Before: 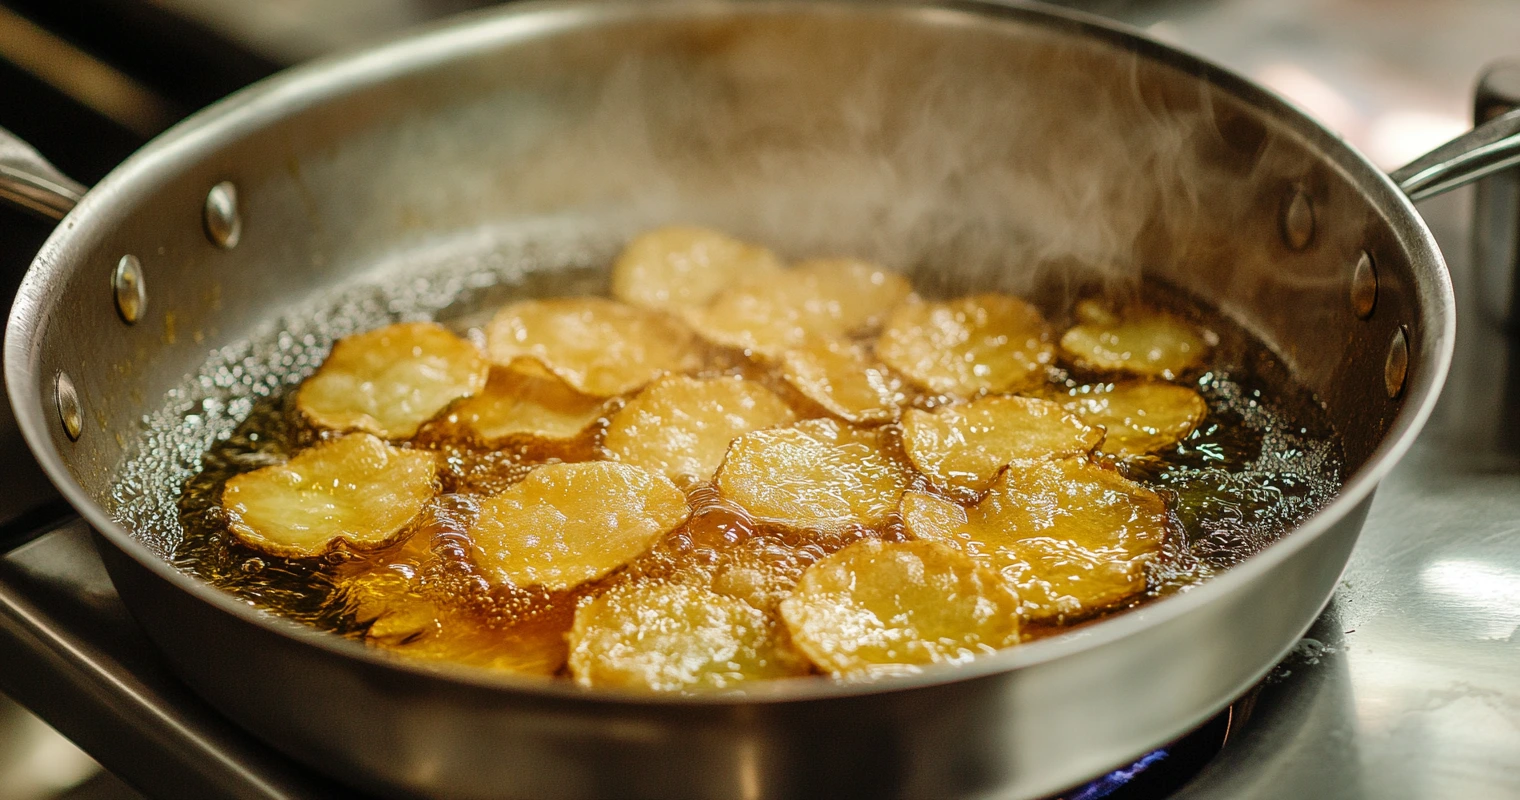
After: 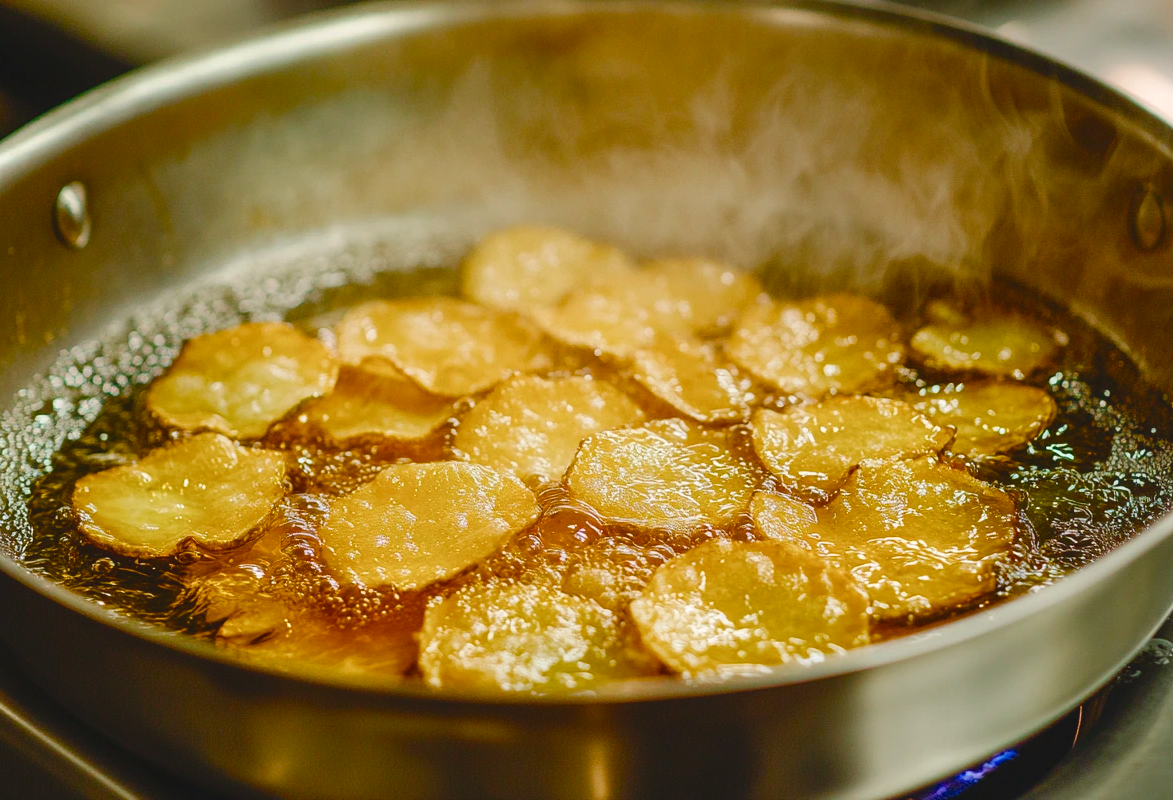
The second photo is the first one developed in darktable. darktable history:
color correction: highlights b* 0.029, saturation 0.995
crop: left 9.902%, right 12.902%
color balance rgb: global offset › luminance 0.727%, perceptual saturation grading › global saturation 20%, perceptual saturation grading › highlights -50.1%, perceptual saturation grading › shadows 30.972%, global vibrance 59.198%
